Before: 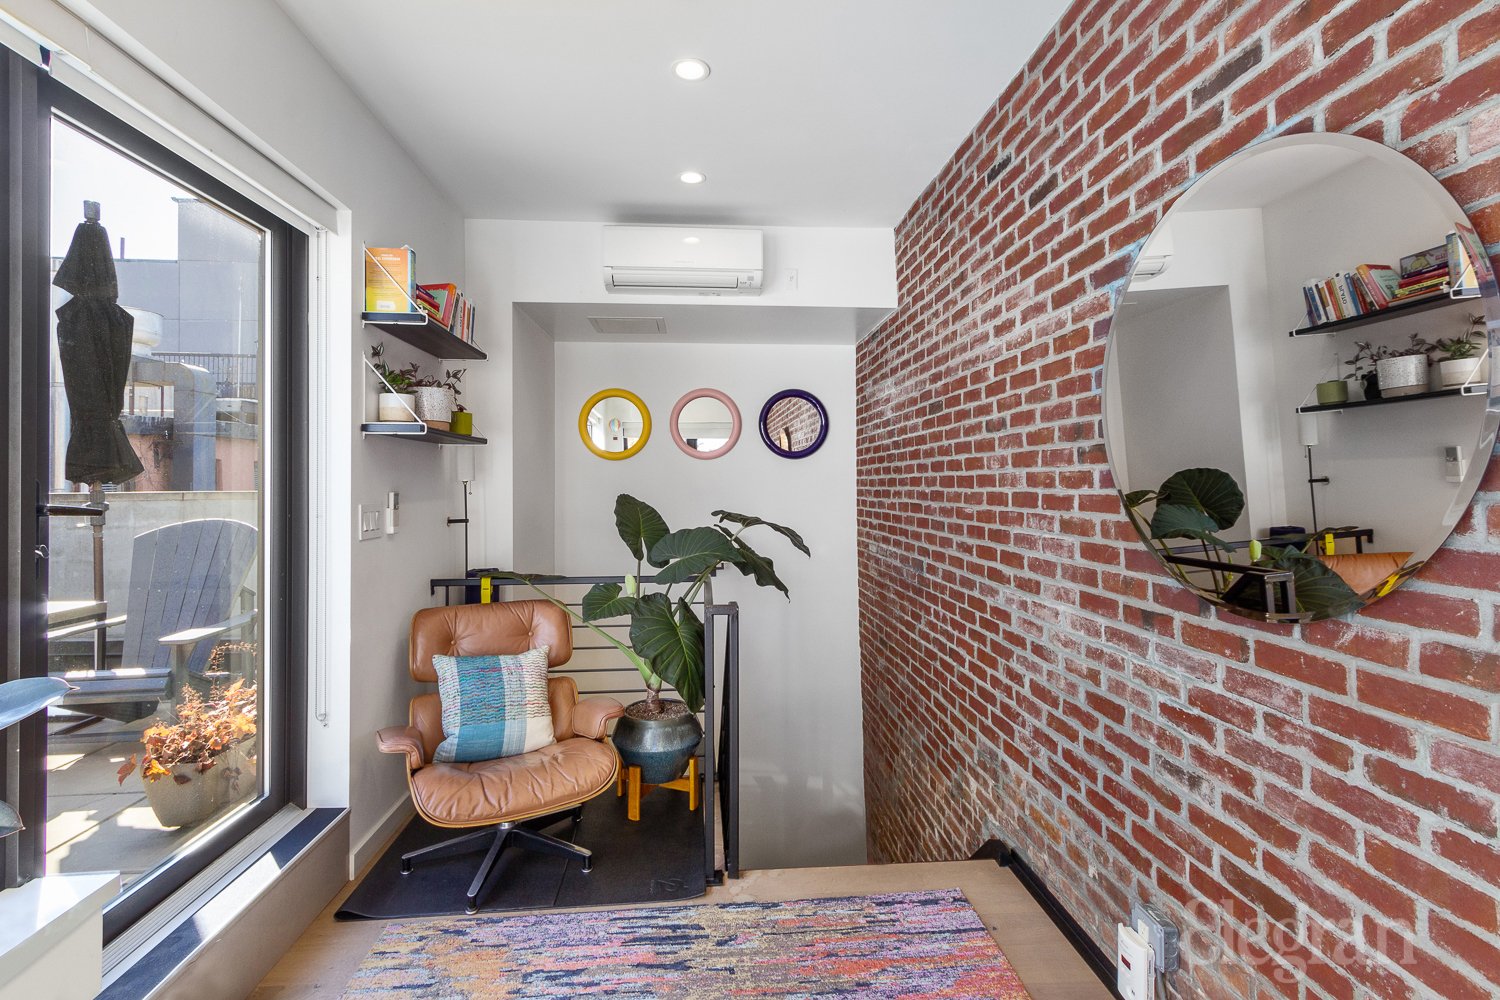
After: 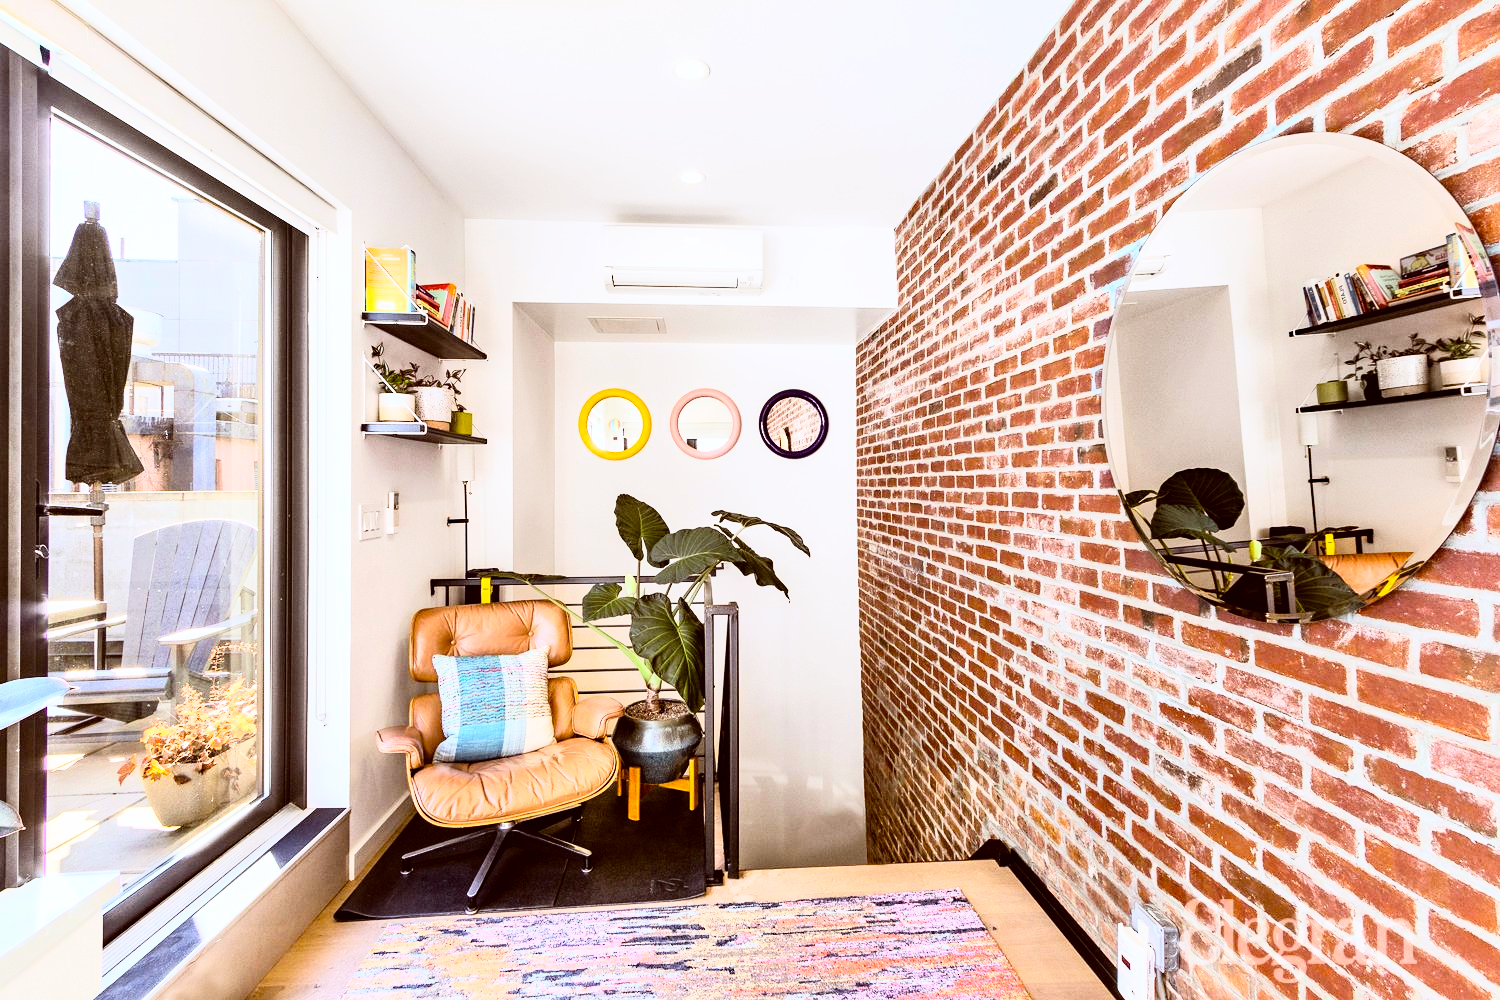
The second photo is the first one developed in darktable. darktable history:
color balance: lift [1, 1.011, 0.999, 0.989], gamma [1.109, 1.045, 1.039, 0.955], gain [0.917, 0.936, 0.952, 1.064], contrast 2.32%, contrast fulcrum 19%, output saturation 101%
haze removal: compatibility mode true, adaptive false
rgb curve: curves: ch0 [(0, 0) (0.21, 0.15) (0.24, 0.21) (0.5, 0.75) (0.75, 0.96) (0.89, 0.99) (1, 1)]; ch1 [(0, 0.02) (0.21, 0.13) (0.25, 0.2) (0.5, 0.67) (0.75, 0.9) (0.89, 0.97) (1, 1)]; ch2 [(0, 0.02) (0.21, 0.13) (0.25, 0.2) (0.5, 0.67) (0.75, 0.9) (0.89, 0.97) (1, 1)], compensate middle gray true
